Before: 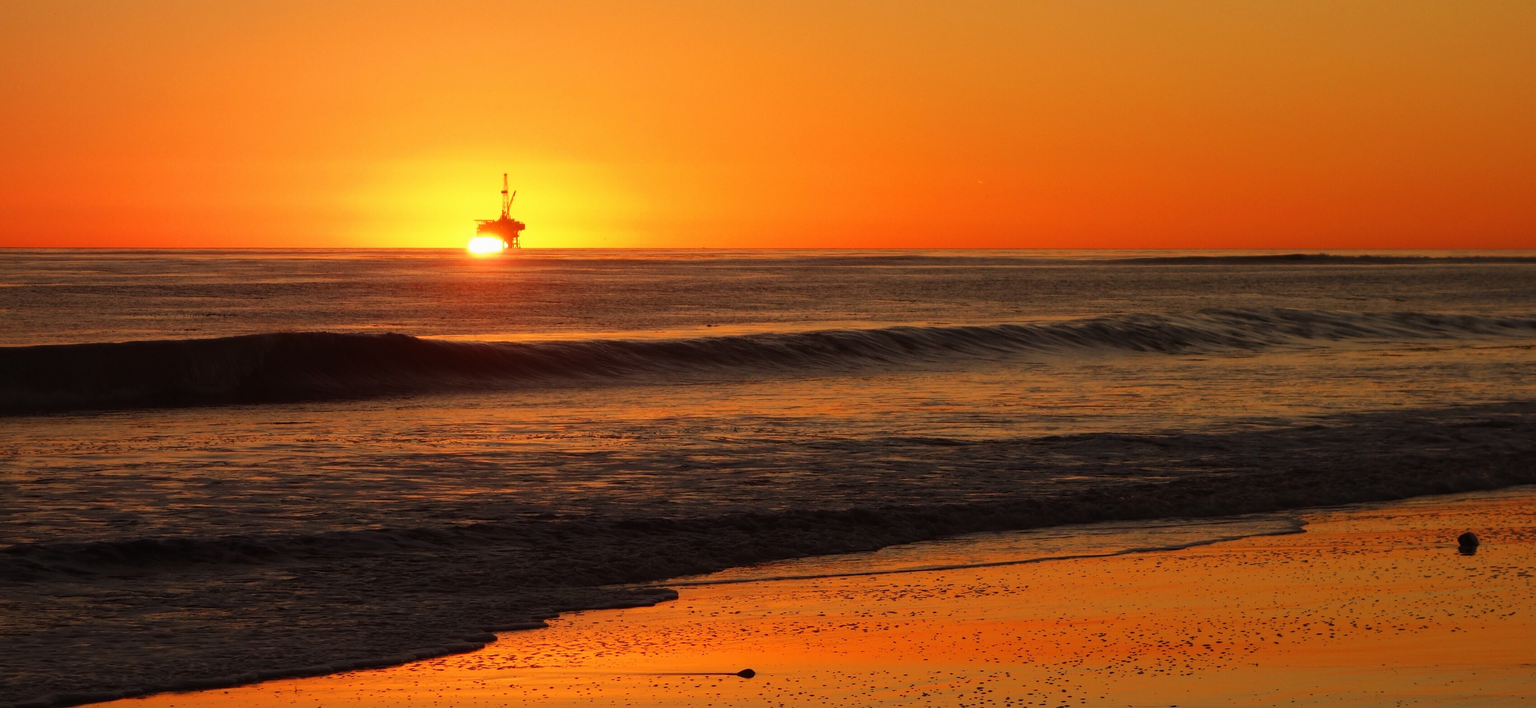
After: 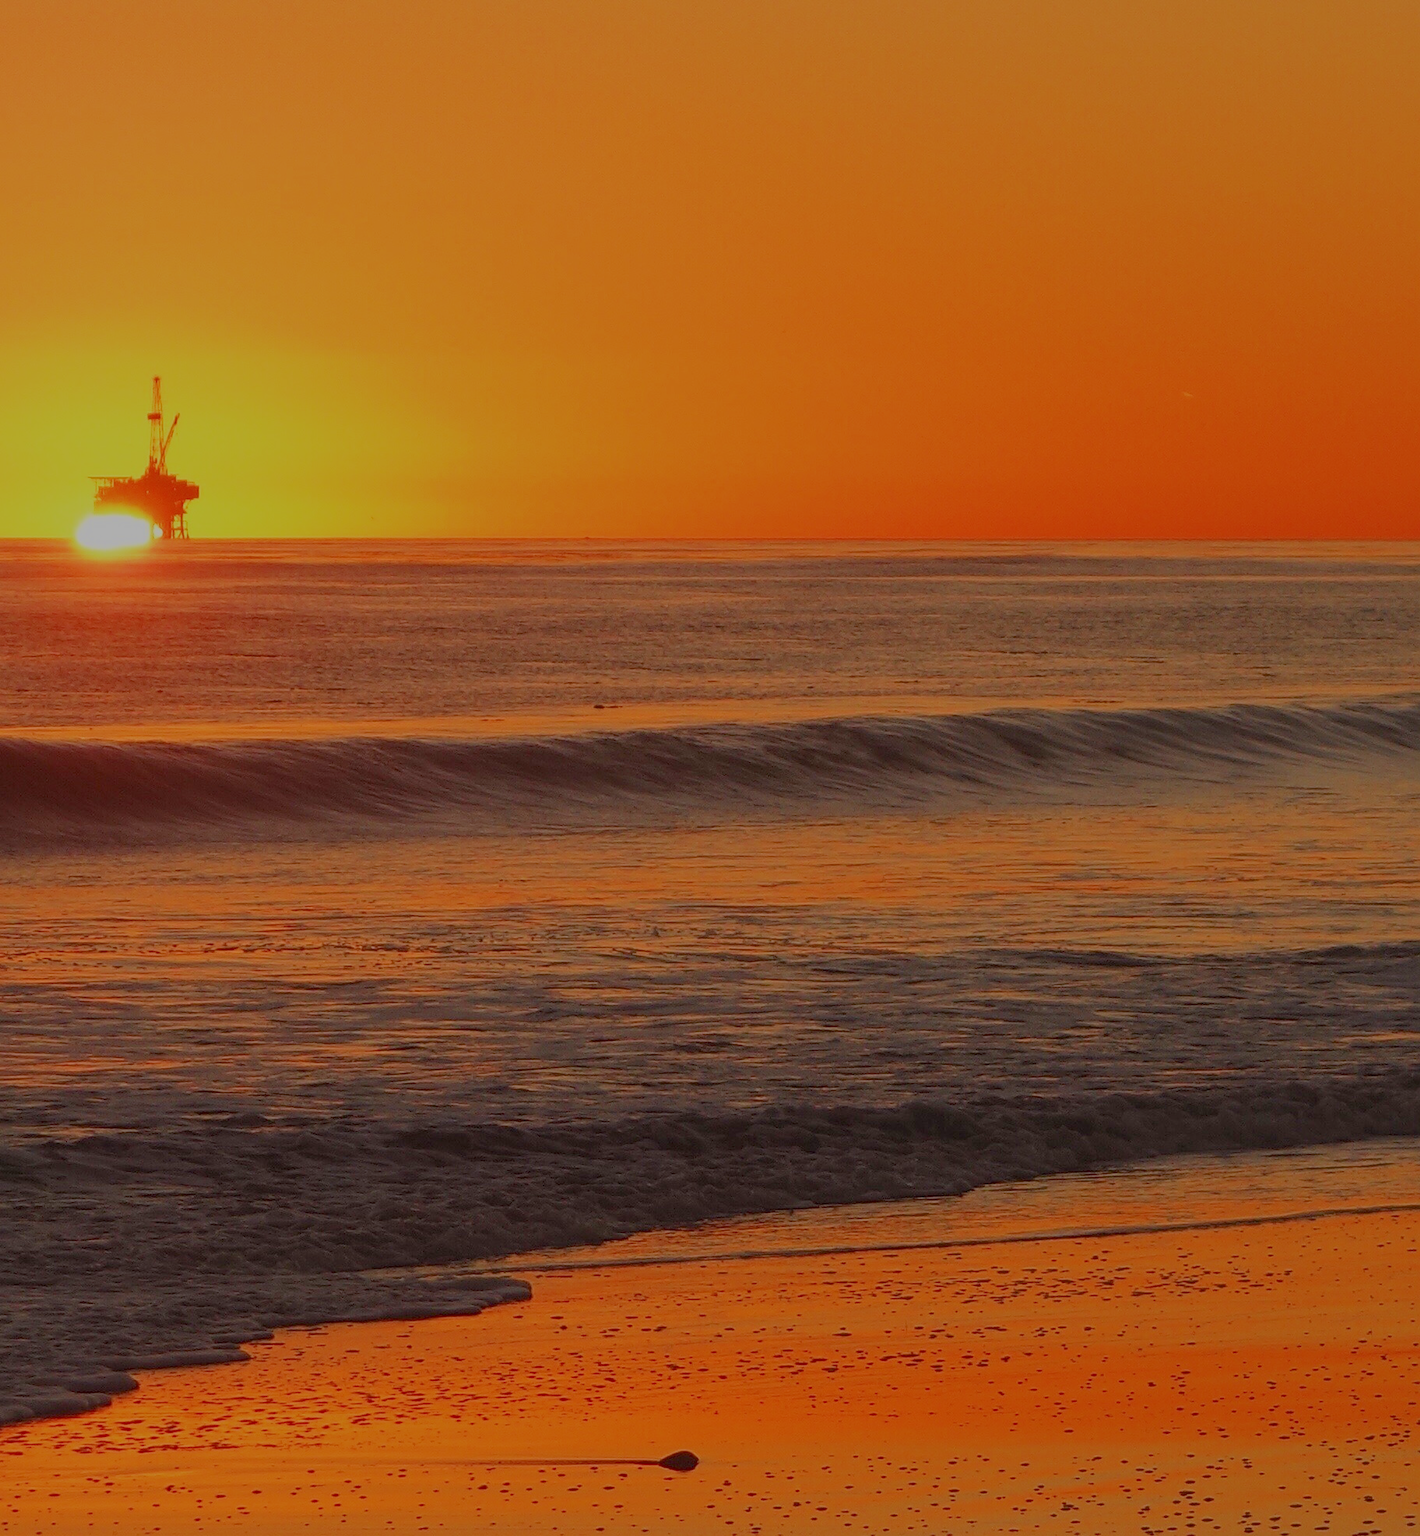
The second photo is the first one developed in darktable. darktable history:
exposure: exposure 0.291 EV, compensate exposure bias true, compensate highlight preservation false
crop: left 28.222%, right 29.162%
filmic rgb: black relative exposure -13.99 EV, white relative exposure 7.96 EV, hardness 3.74, latitude 49.78%, contrast 0.515, color science v4 (2020), iterations of high-quality reconstruction 0
sharpen: radius 1.886, amount 0.394, threshold 1.507
